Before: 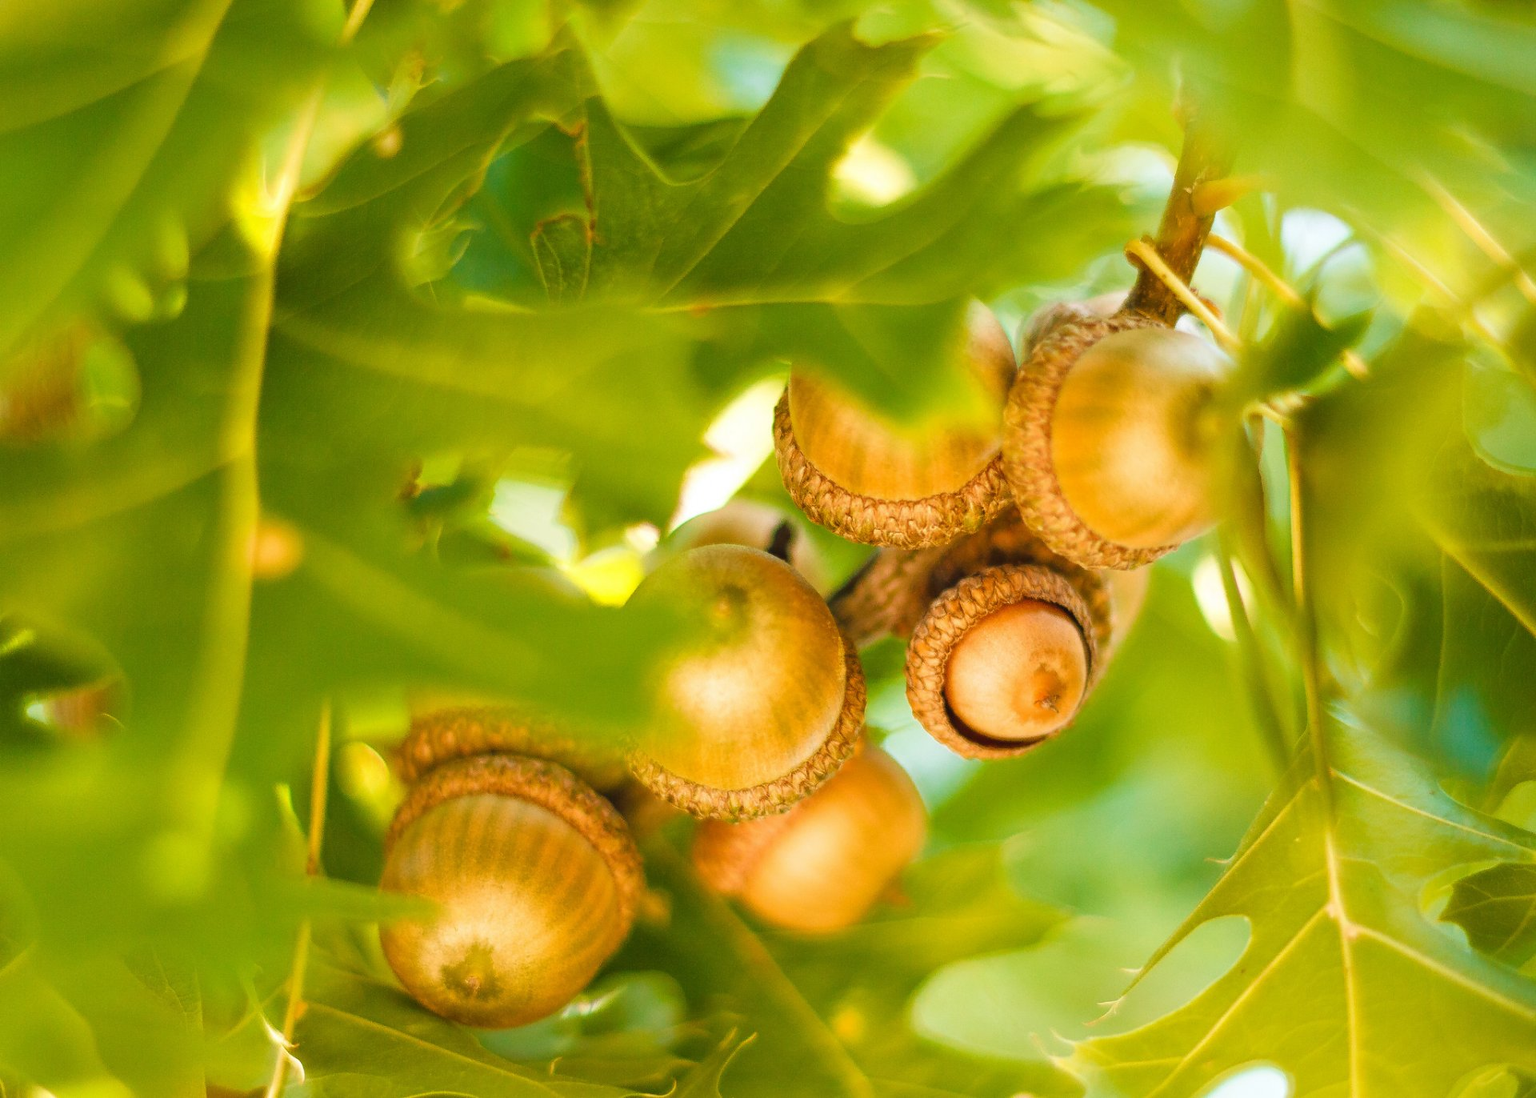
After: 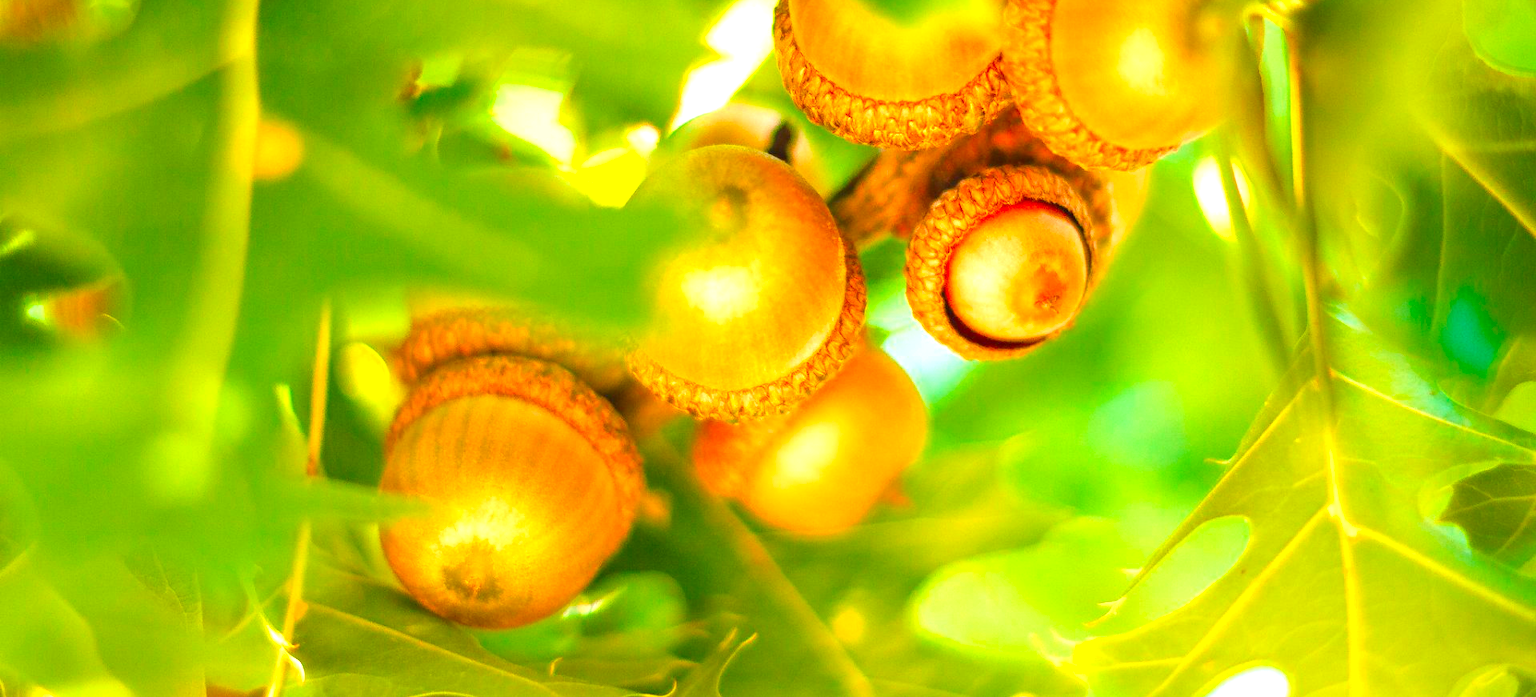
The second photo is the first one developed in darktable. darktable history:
exposure: black level correction 0, exposure 0.7 EV, compensate highlight preservation false
color contrast: green-magenta contrast 1.69, blue-yellow contrast 1.49
crop and rotate: top 36.435%
